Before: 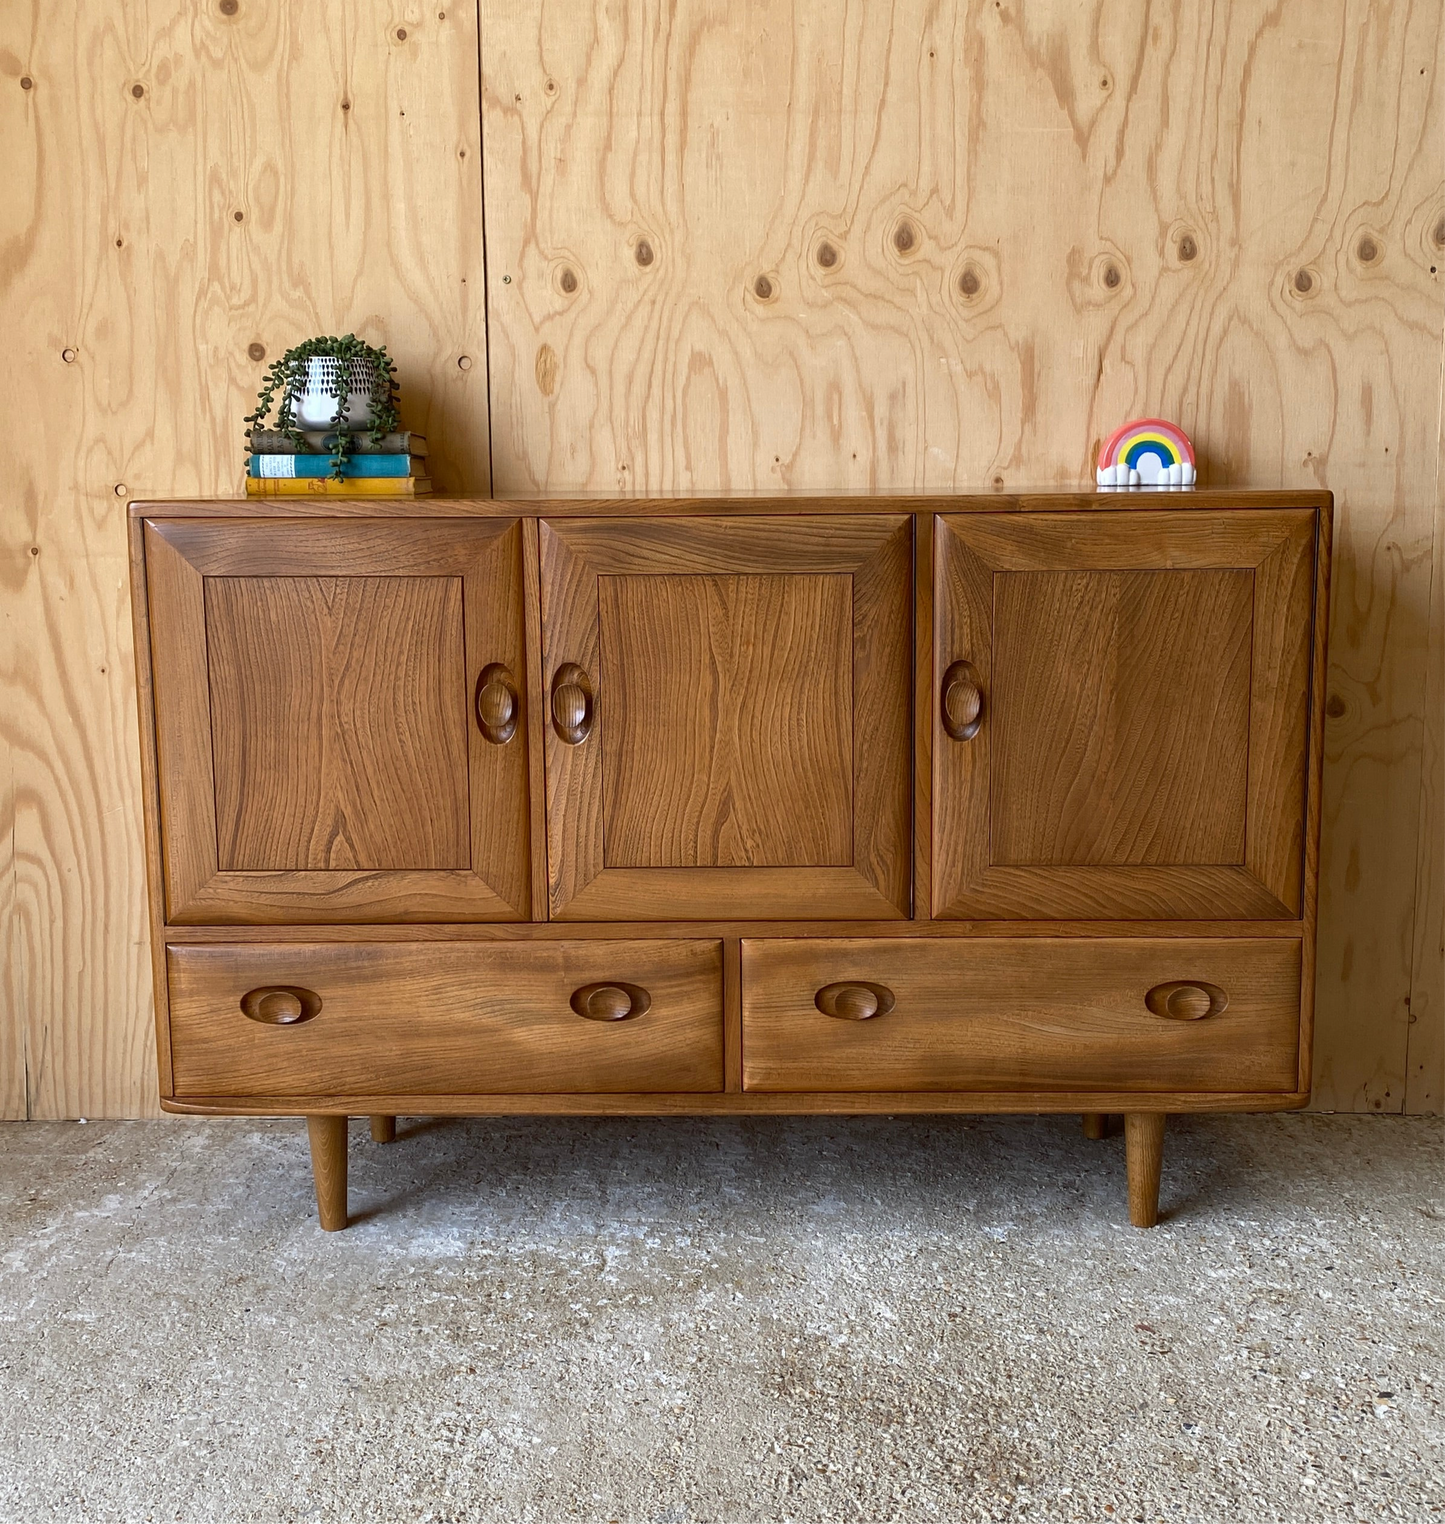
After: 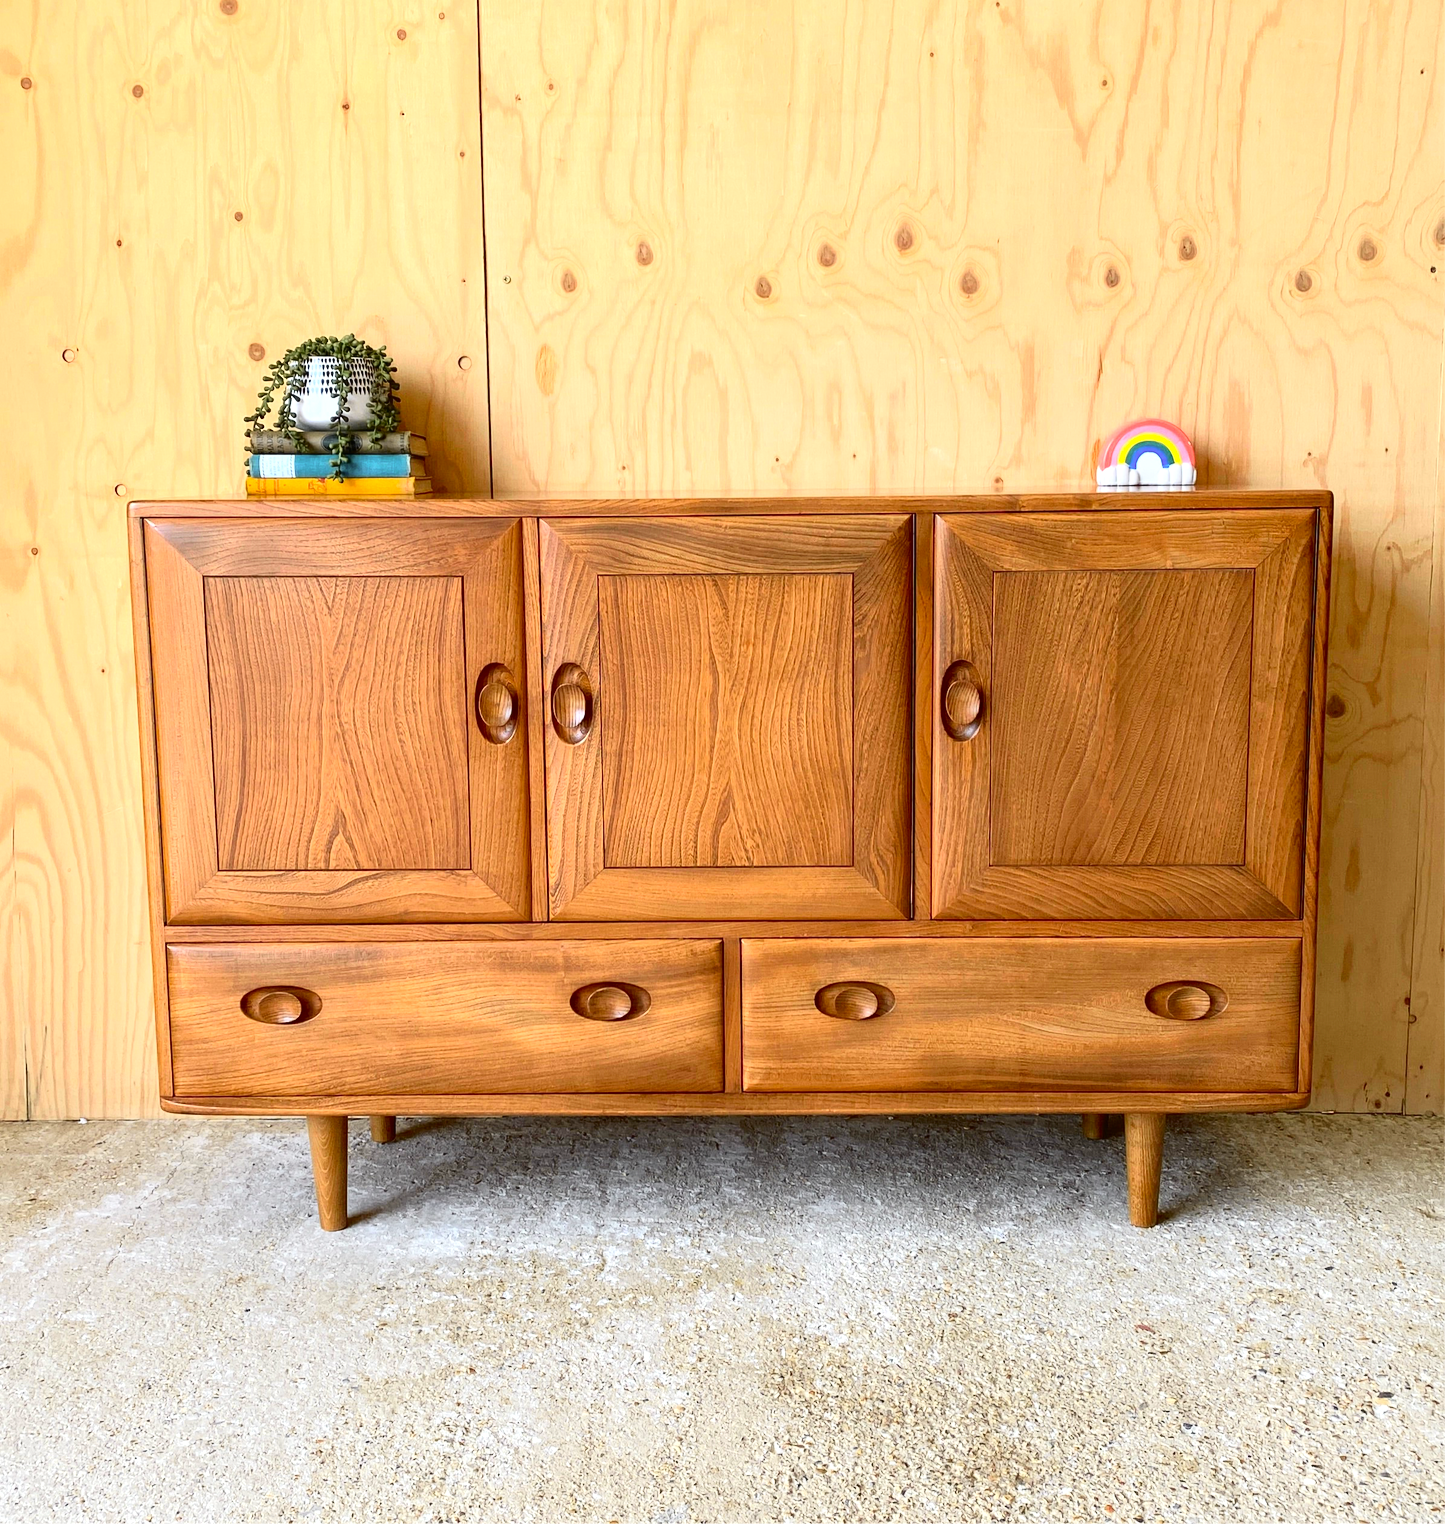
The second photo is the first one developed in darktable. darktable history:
exposure: black level correction 0, exposure 0.698 EV, compensate highlight preservation false
tone curve: curves: ch0 [(0, 0.005) (0.103, 0.081) (0.196, 0.197) (0.391, 0.469) (0.491, 0.585) (0.638, 0.751) (0.822, 0.886) (0.997, 0.959)]; ch1 [(0, 0) (0.172, 0.123) (0.324, 0.253) (0.396, 0.388) (0.474, 0.479) (0.499, 0.498) (0.529, 0.528) (0.579, 0.614) (0.633, 0.677) (0.812, 0.856) (1, 1)]; ch2 [(0, 0) (0.411, 0.424) (0.459, 0.478) (0.5, 0.501) (0.517, 0.526) (0.553, 0.583) (0.609, 0.646) (0.708, 0.768) (0.839, 0.916) (1, 1)], color space Lab, independent channels, preserve colors none
